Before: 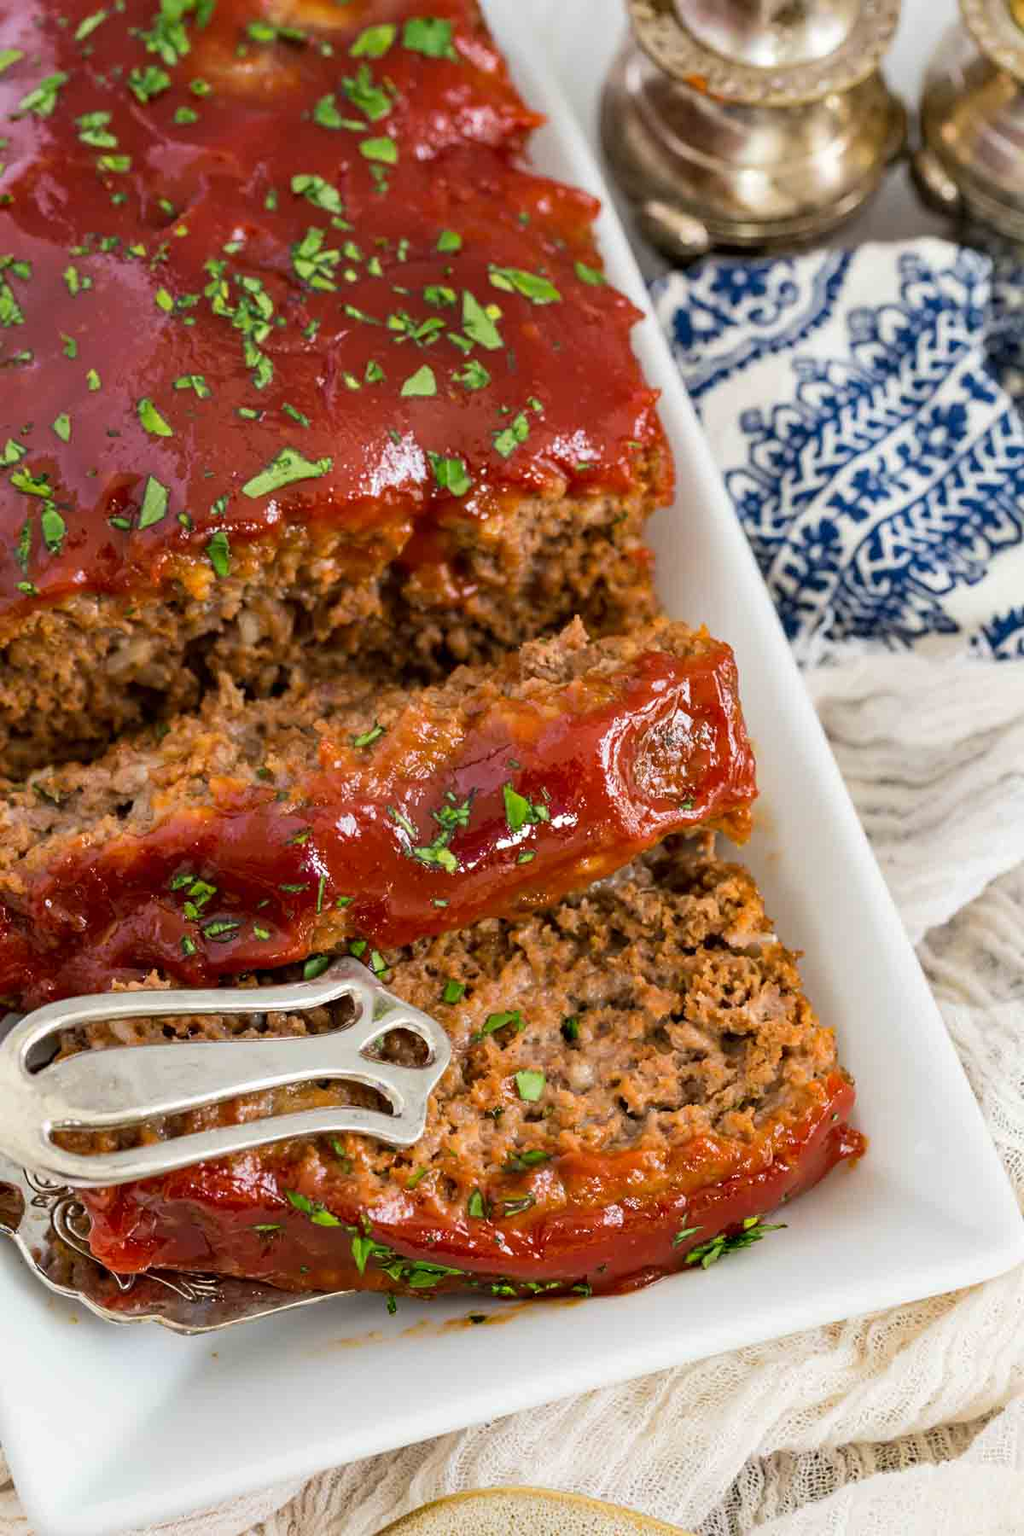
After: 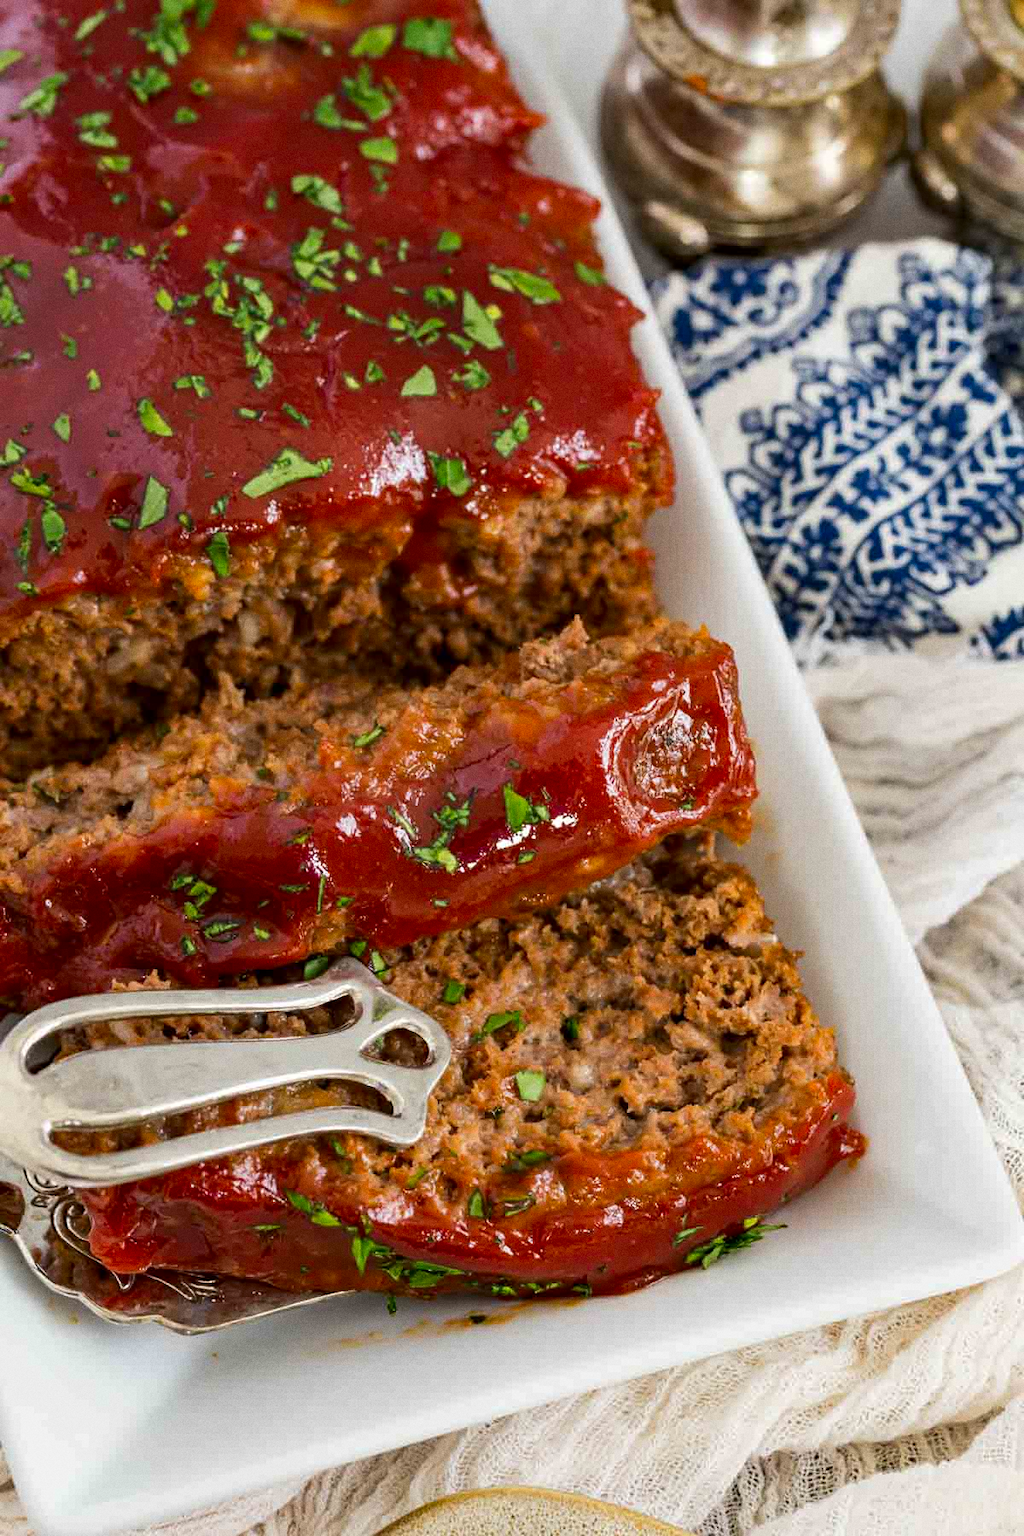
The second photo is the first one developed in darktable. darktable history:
contrast brightness saturation: brightness -0.09
grain: coarseness 0.09 ISO
